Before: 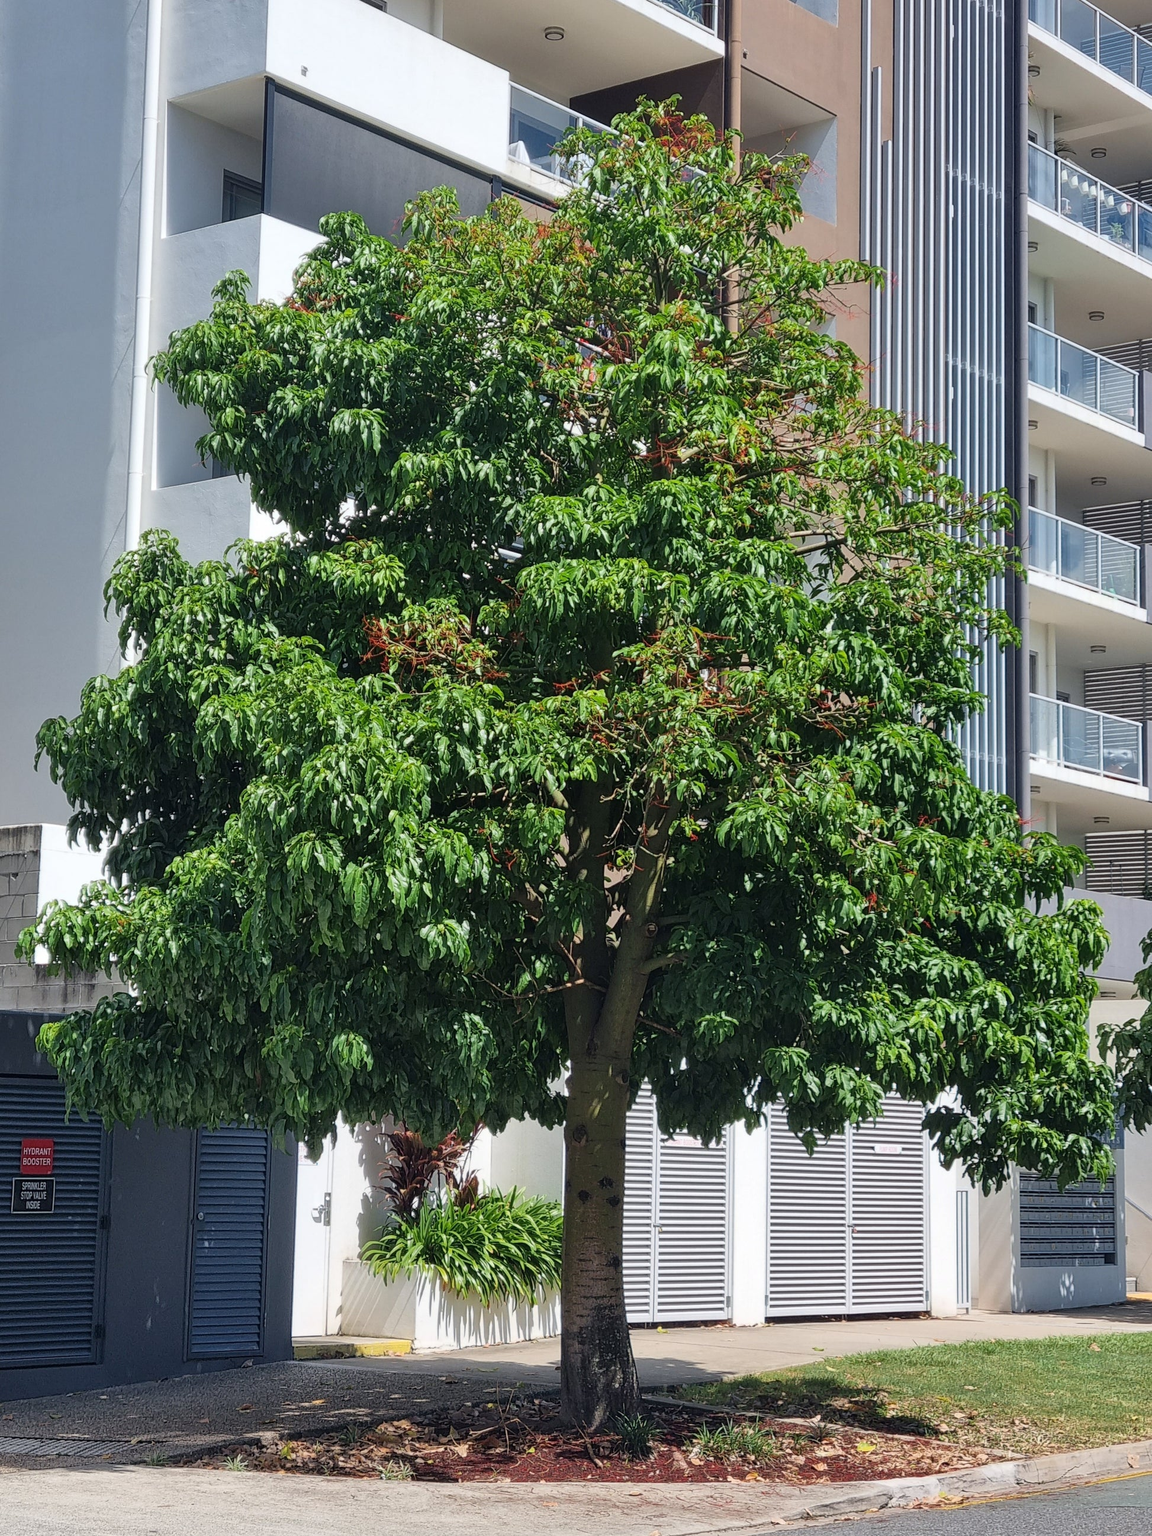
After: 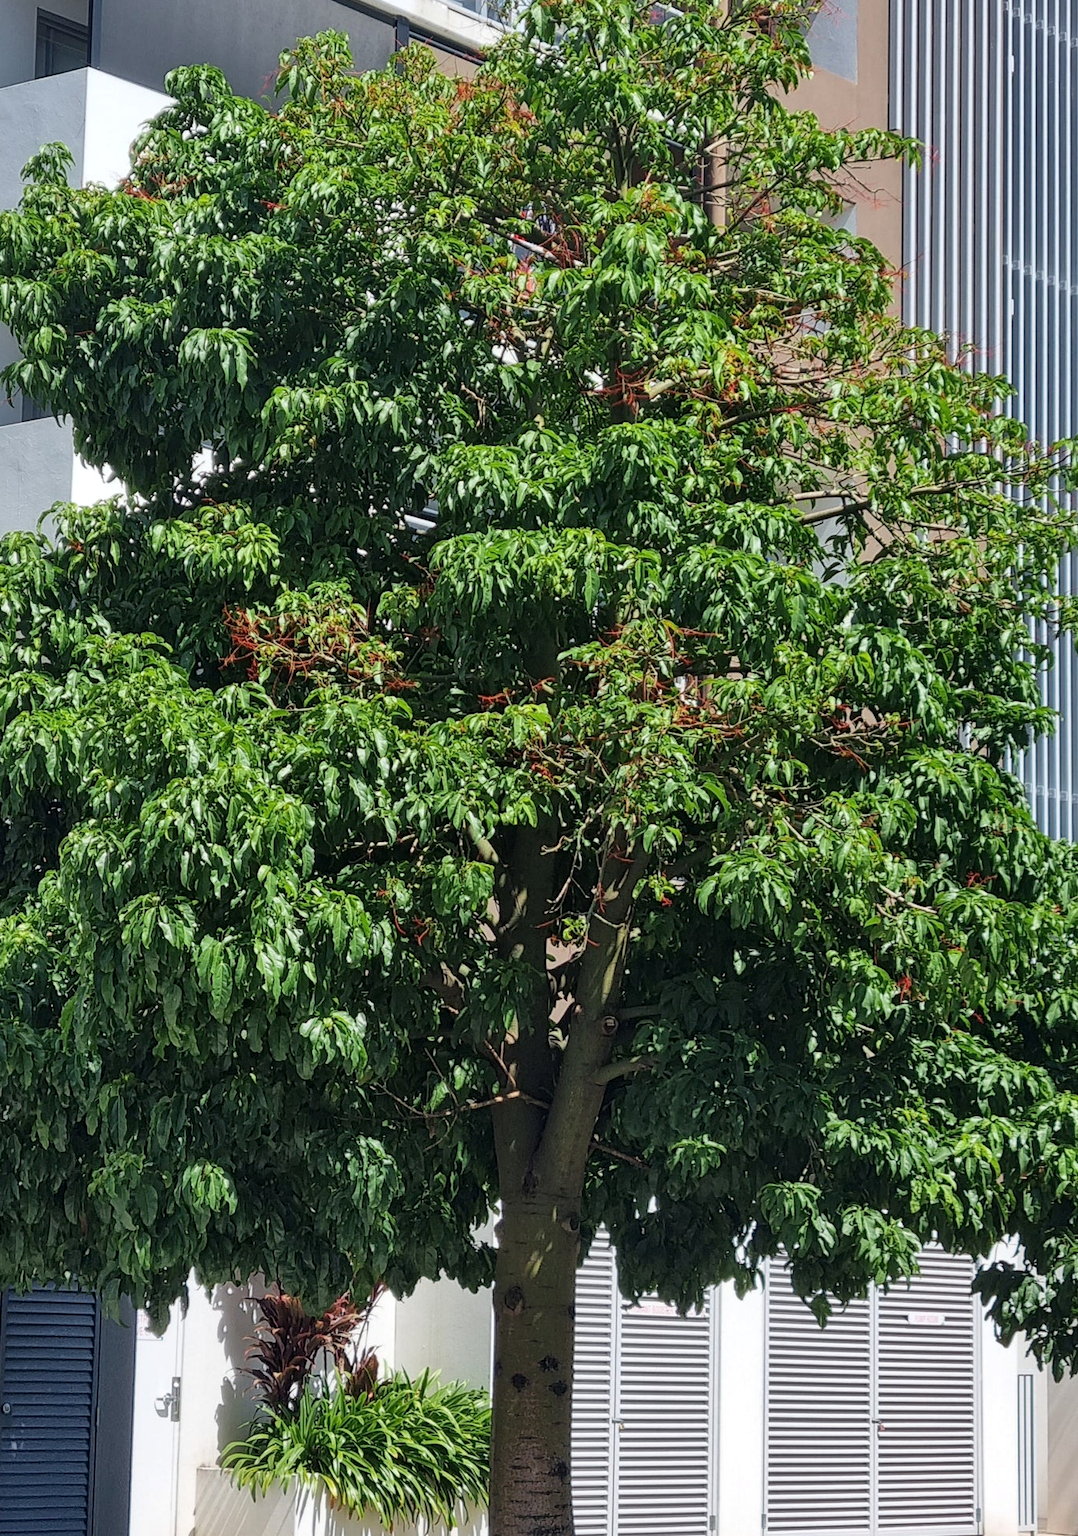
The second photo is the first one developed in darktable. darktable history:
local contrast: mode bilateral grid, contrast 20, coarseness 50, detail 120%, midtone range 0.2
crop and rotate: left 17.046%, top 10.659%, right 12.989%, bottom 14.553%
